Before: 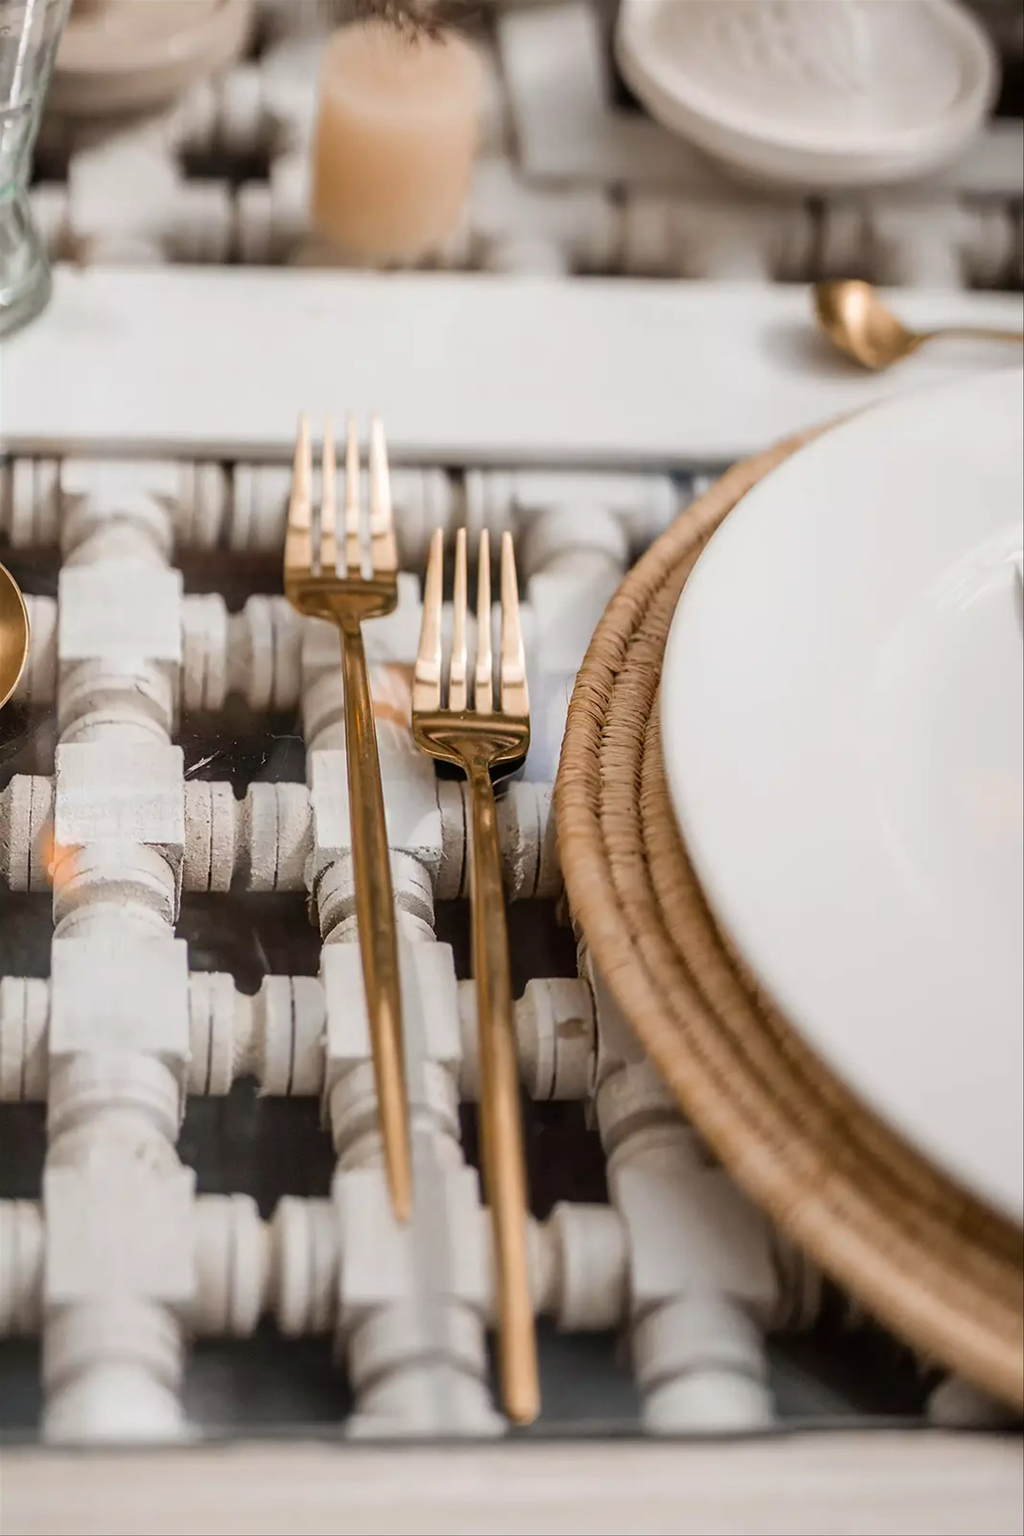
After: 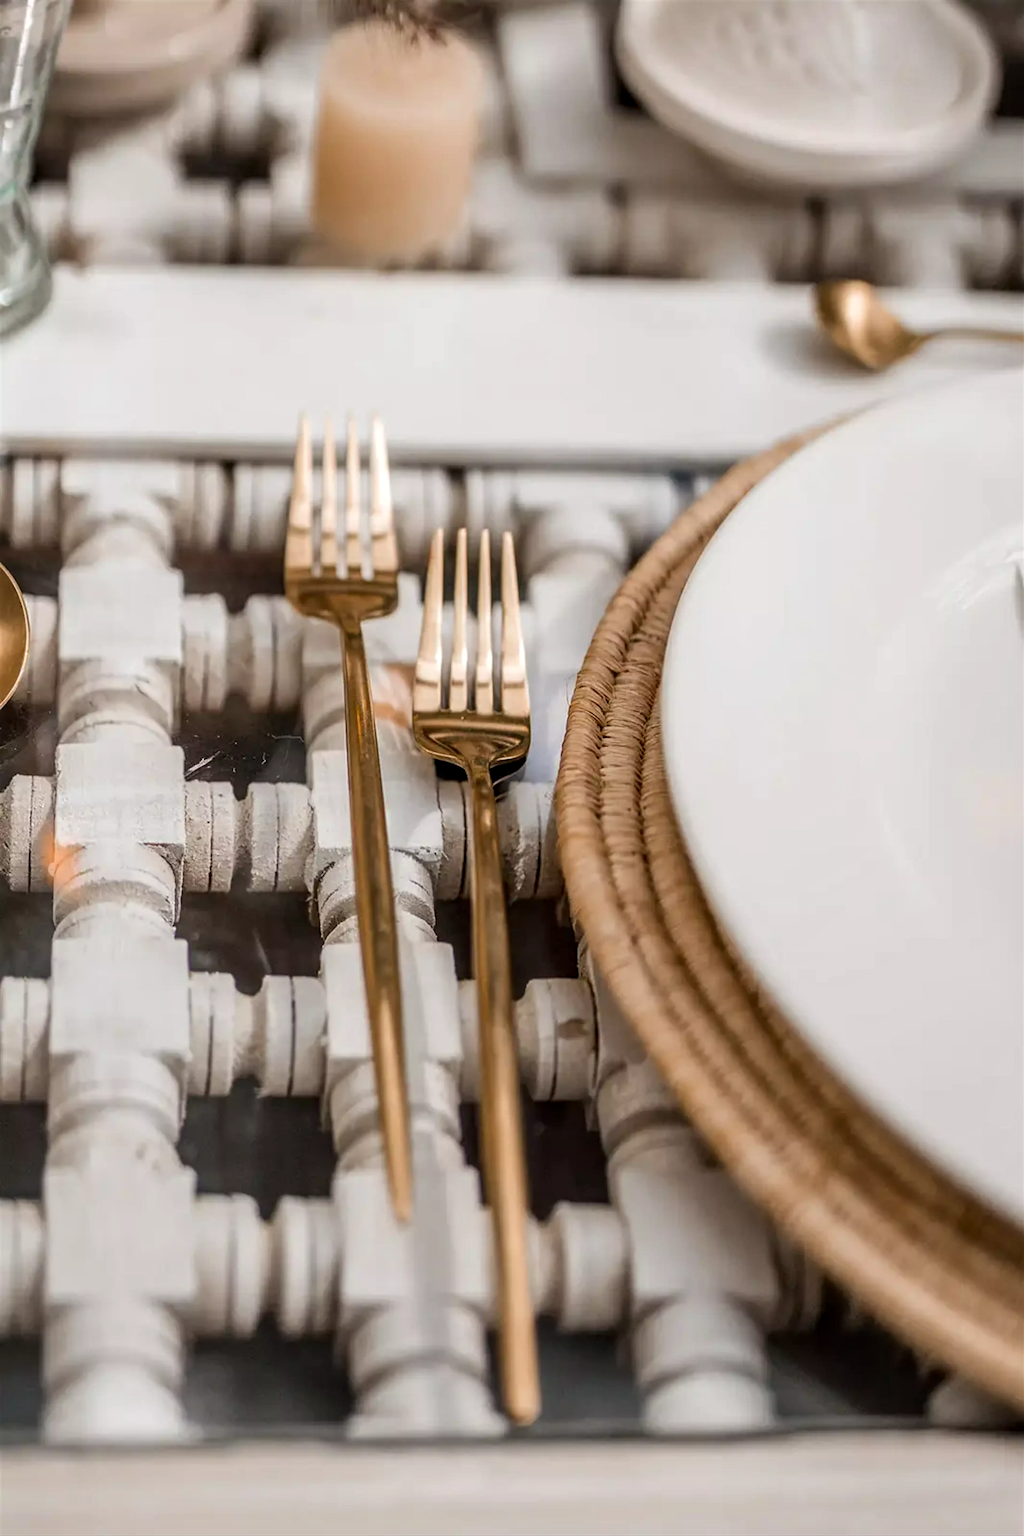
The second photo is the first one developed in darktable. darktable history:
local contrast: on, module defaults
levels: mode automatic, levels [0, 0.498, 0.996]
